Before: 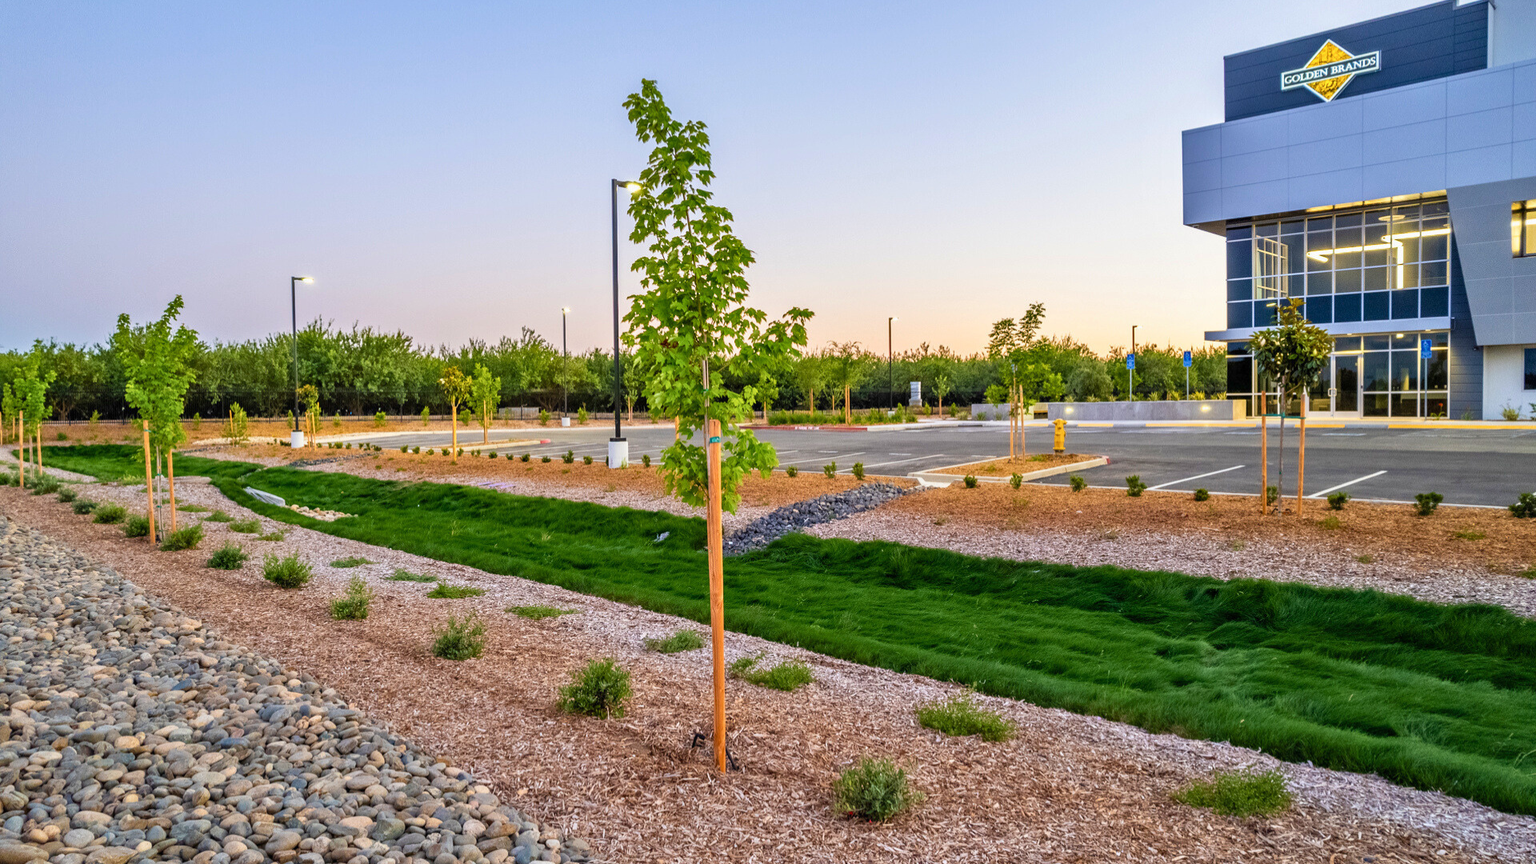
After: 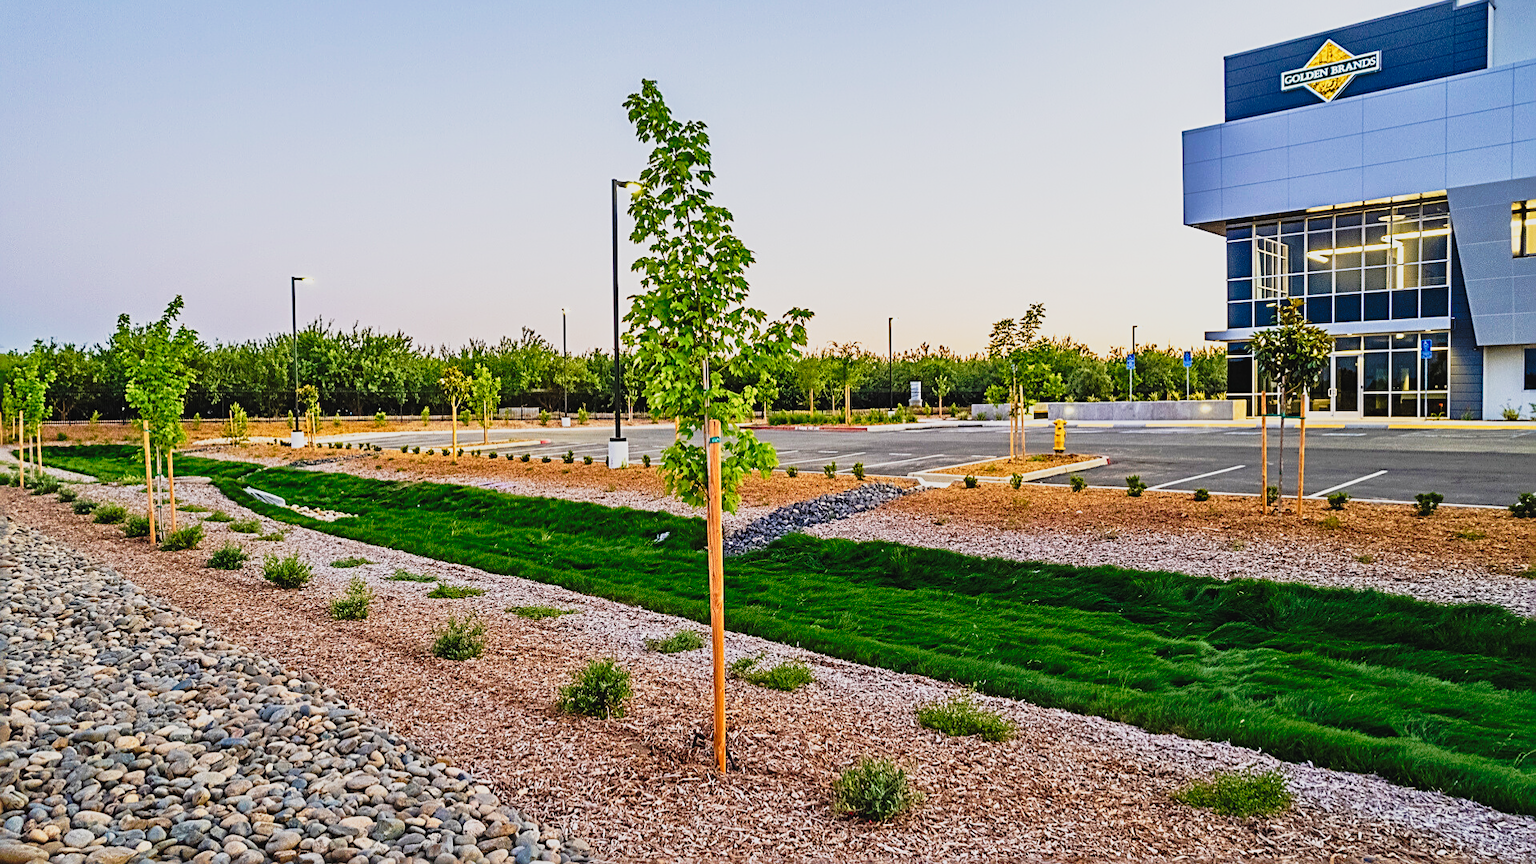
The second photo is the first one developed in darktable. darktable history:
tone curve: curves: ch0 [(0, 0.032) (0.094, 0.08) (0.265, 0.208) (0.41, 0.417) (0.498, 0.496) (0.638, 0.673) (0.819, 0.841) (0.96, 0.899)]; ch1 [(0, 0) (0.161, 0.092) (0.37, 0.302) (0.417, 0.434) (0.495, 0.504) (0.576, 0.589) (0.725, 0.765) (1, 1)]; ch2 [(0, 0) (0.352, 0.403) (0.45, 0.469) (0.521, 0.515) (0.59, 0.579) (1, 1)], preserve colors none
sharpen: radius 3.027, amount 0.766
